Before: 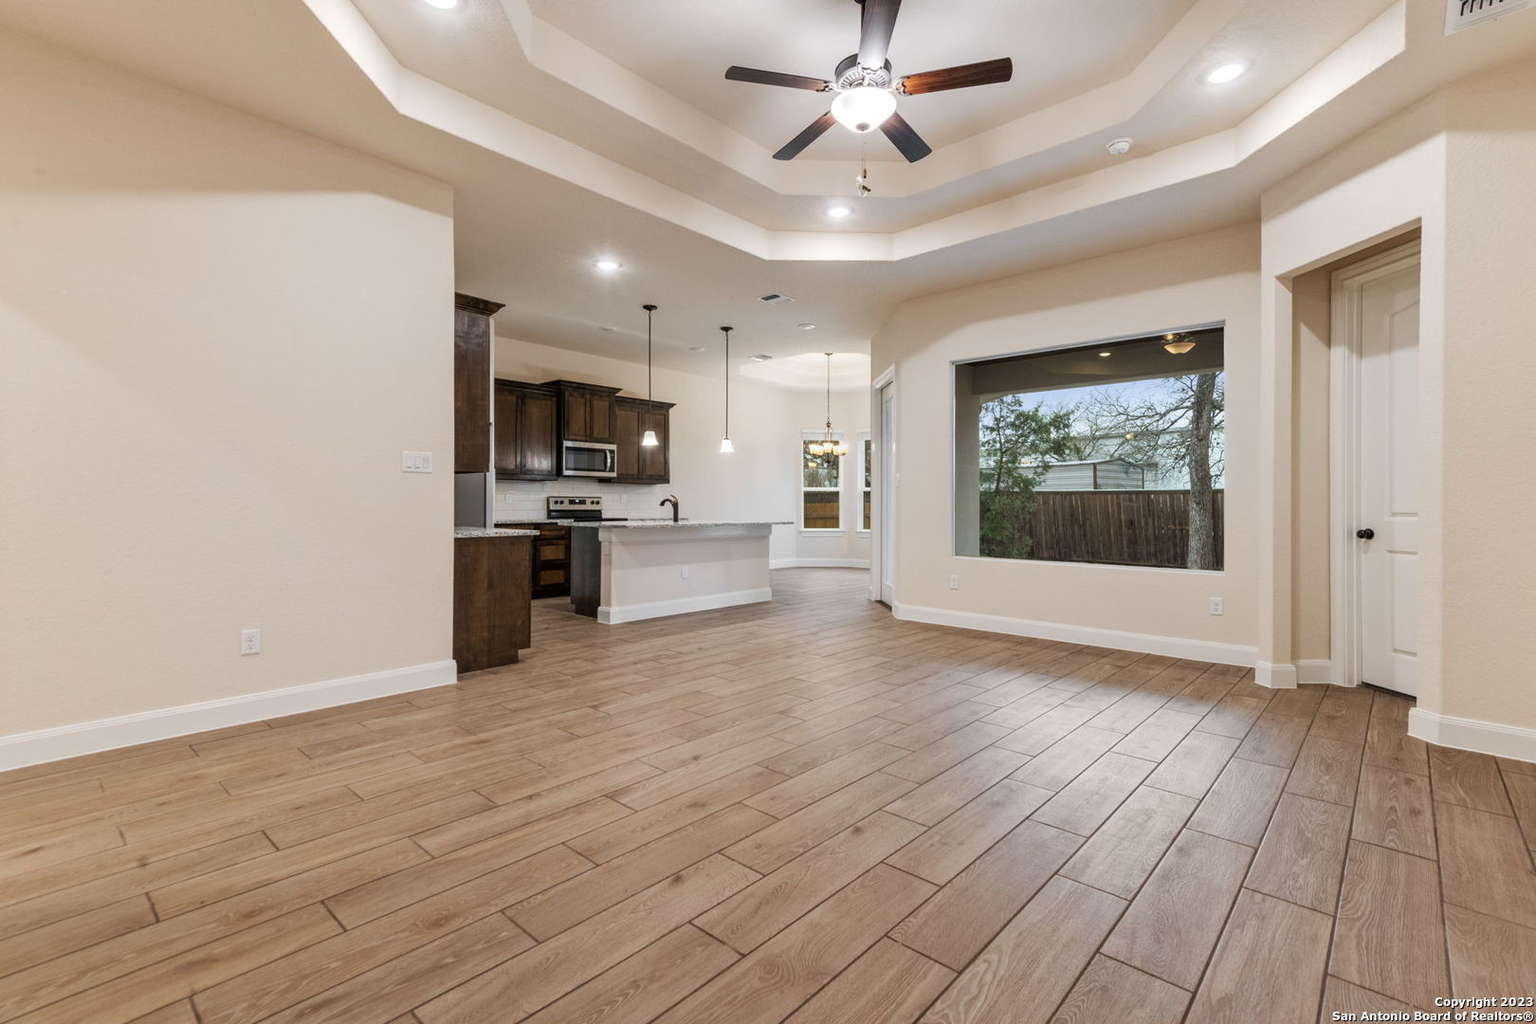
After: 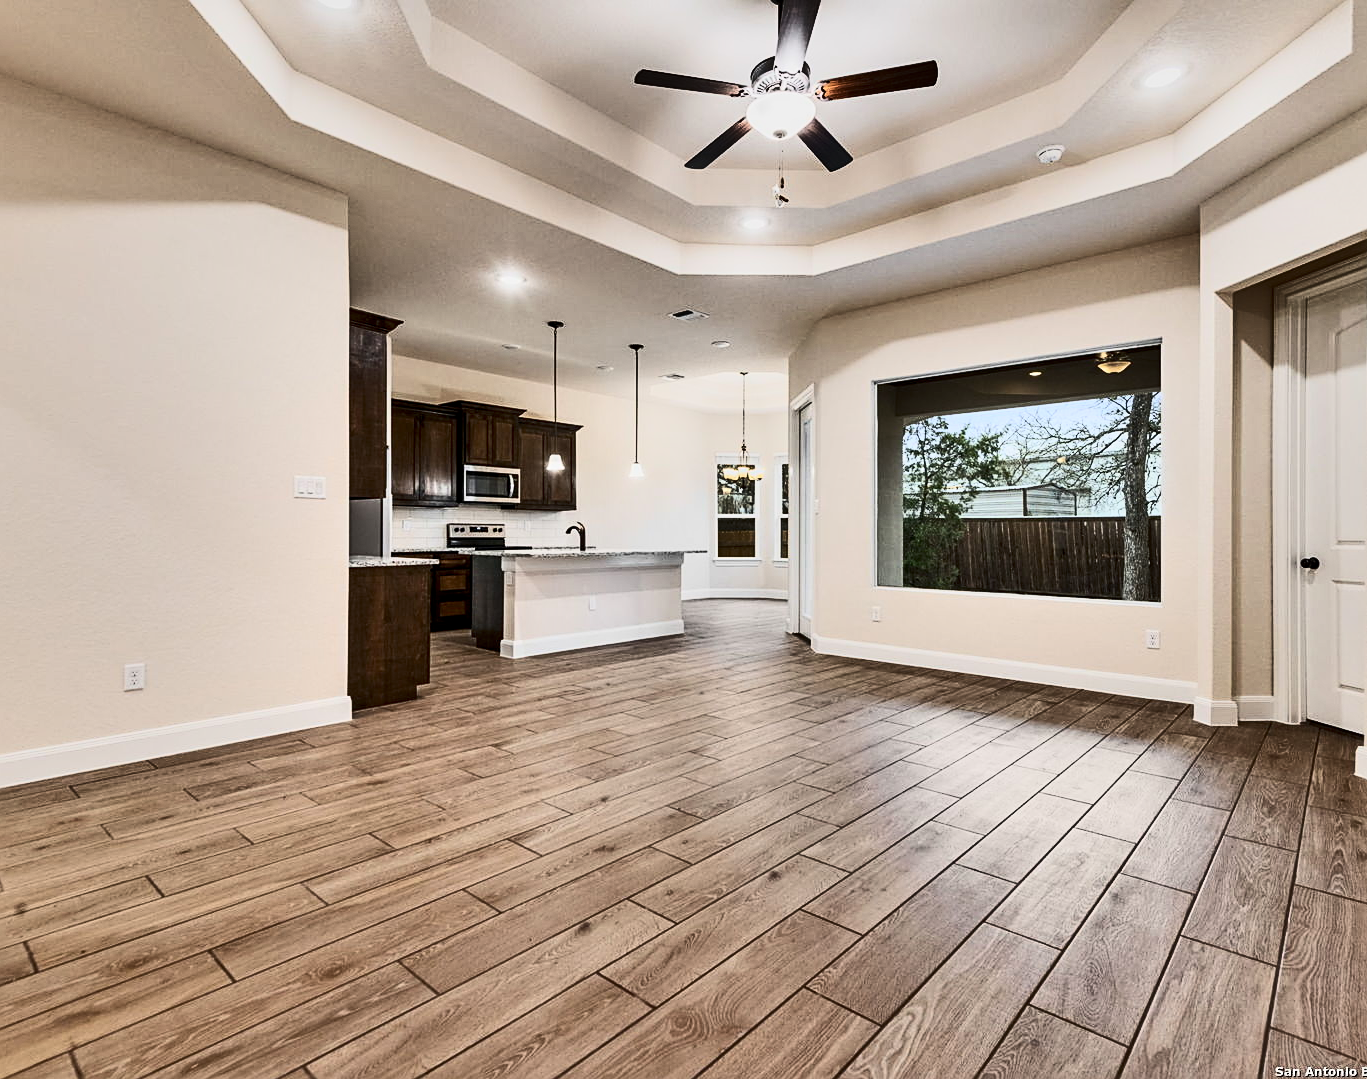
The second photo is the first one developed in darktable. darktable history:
shadows and highlights: white point adjustment -3.63, highlights -63.53, shadows color adjustment 99.17%, highlights color adjustment 0.062%, soften with gaussian
sharpen: on, module defaults
local contrast: highlights 105%, shadows 99%, detail 120%, midtone range 0.2
contrast brightness saturation: contrast 0.278
crop: left 8.058%, right 7.507%
base curve: curves: ch0 [(0, 0) (0.579, 0.807) (1, 1)]
